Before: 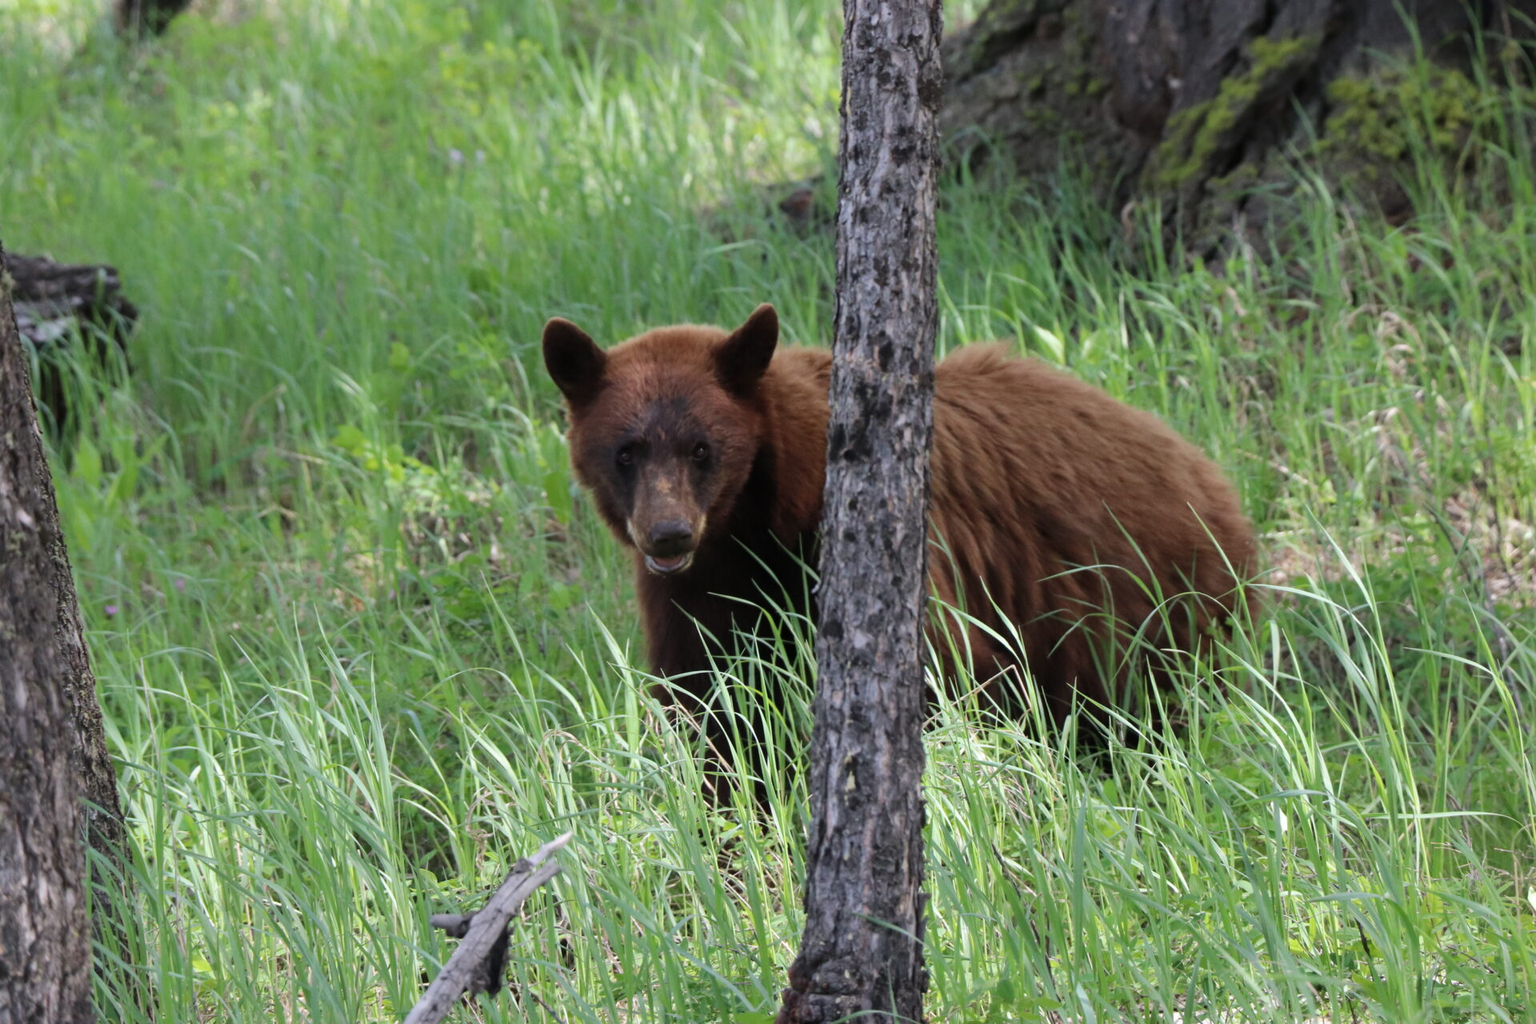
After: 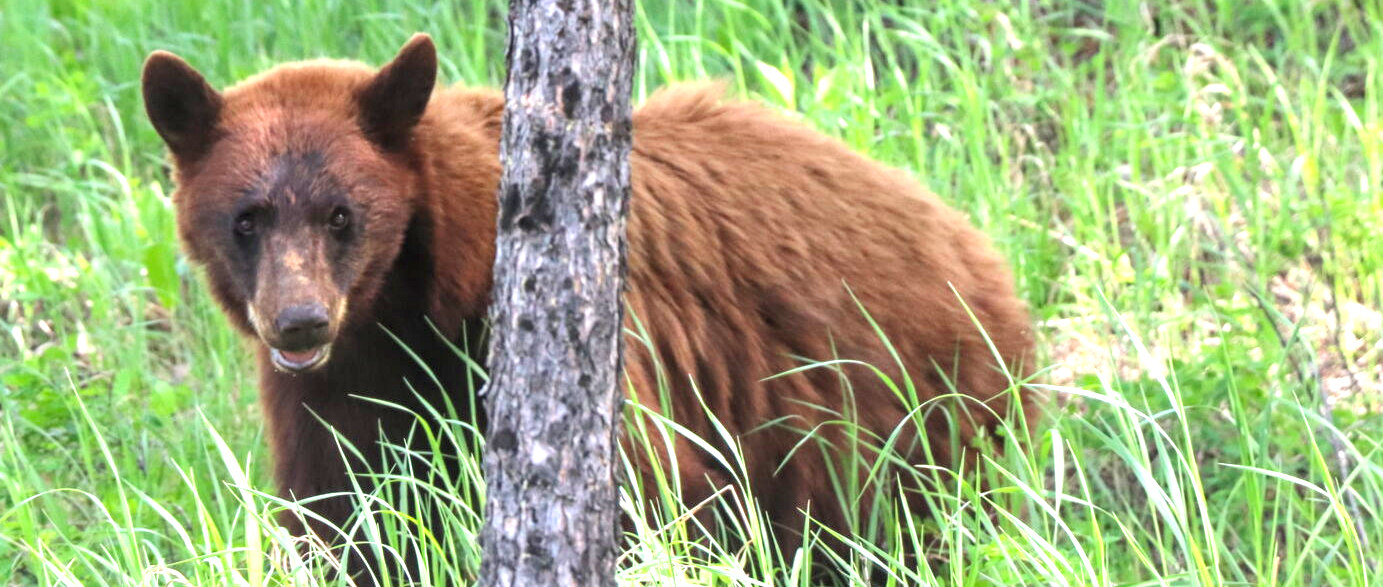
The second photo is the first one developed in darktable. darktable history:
contrast brightness saturation: brightness 0.09, saturation 0.19
crop and rotate: left 27.938%, top 27.046%, bottom 27.046%
exposure: black level correction 0, exposure 1.35 EV, compensate exposure bias true, compensate highlight preservation false
local contrast: on, module defaults
